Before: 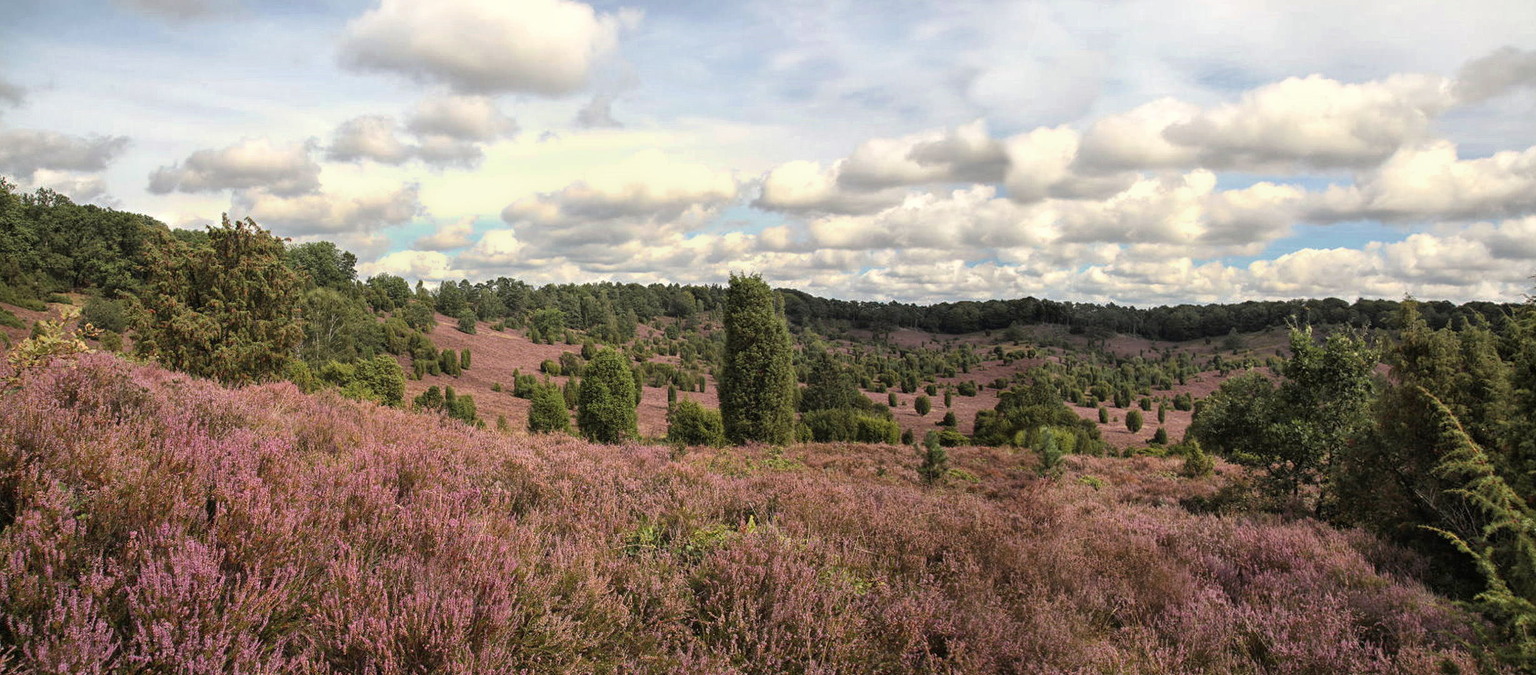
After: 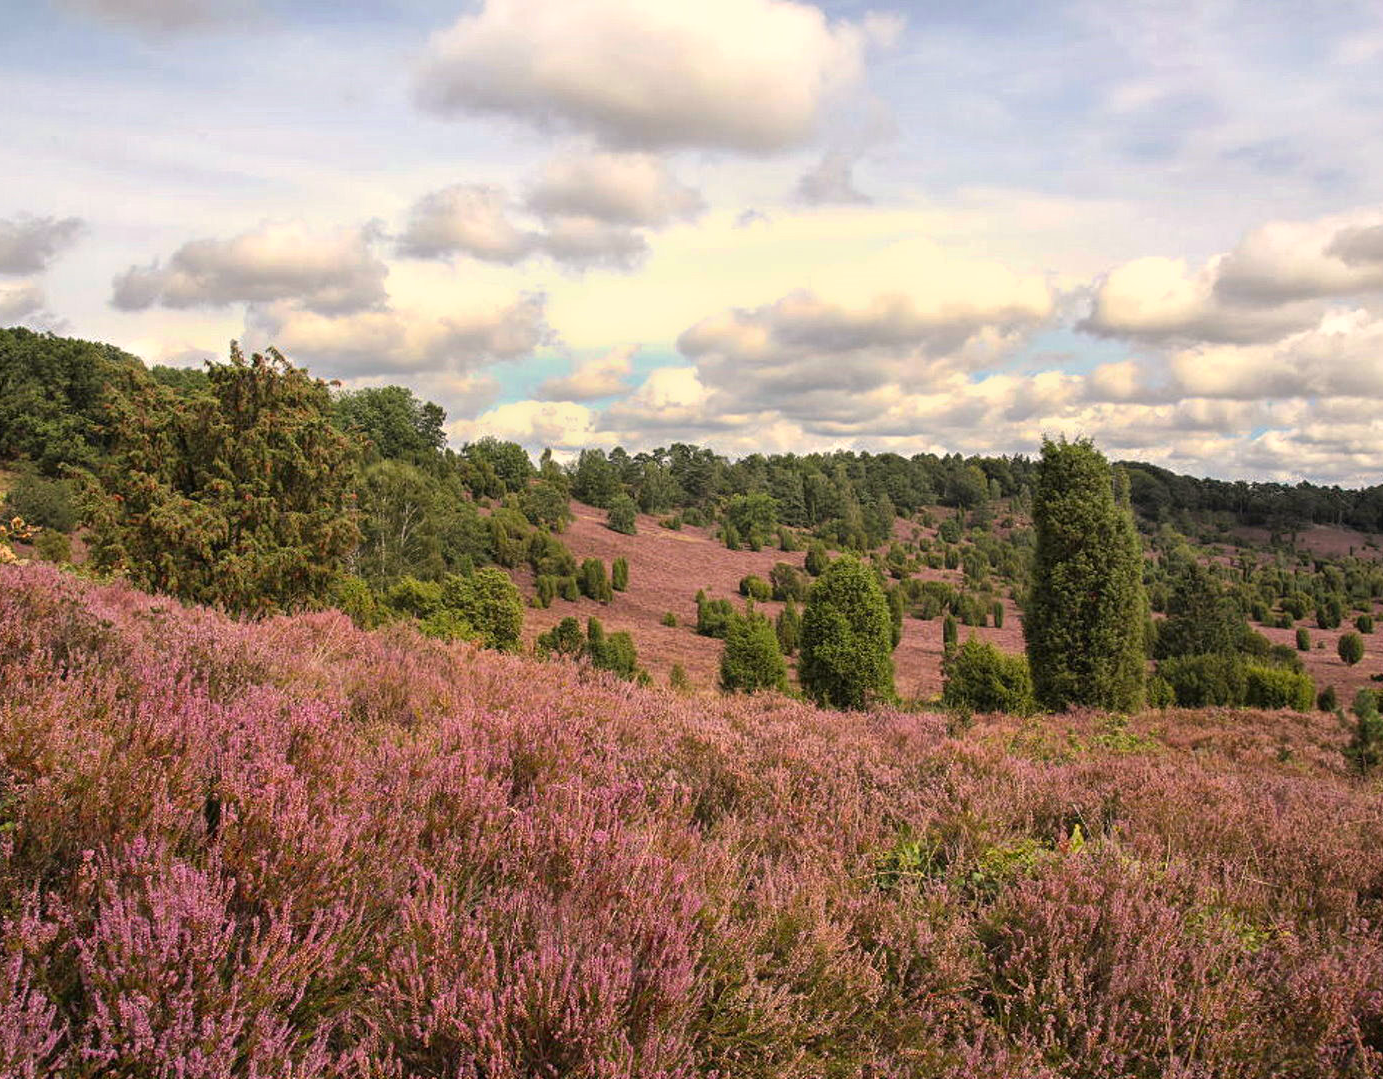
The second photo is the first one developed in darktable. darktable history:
crop: left 5.114%, right 38.589%
color correction: highlights a* 3.22, highlights b* 1.93, saturation 1.19
